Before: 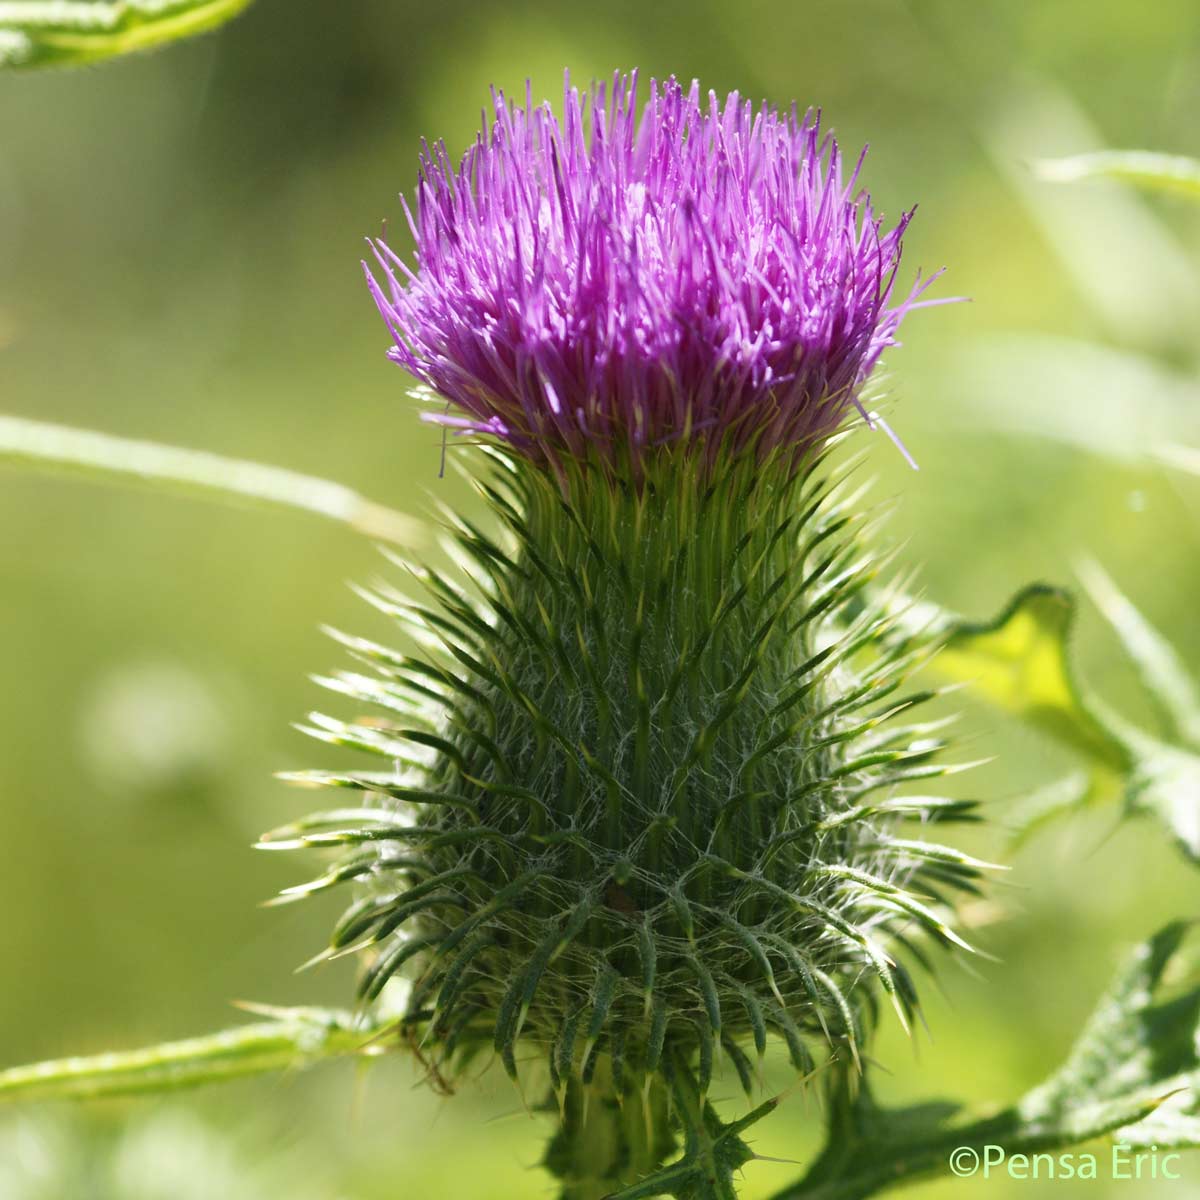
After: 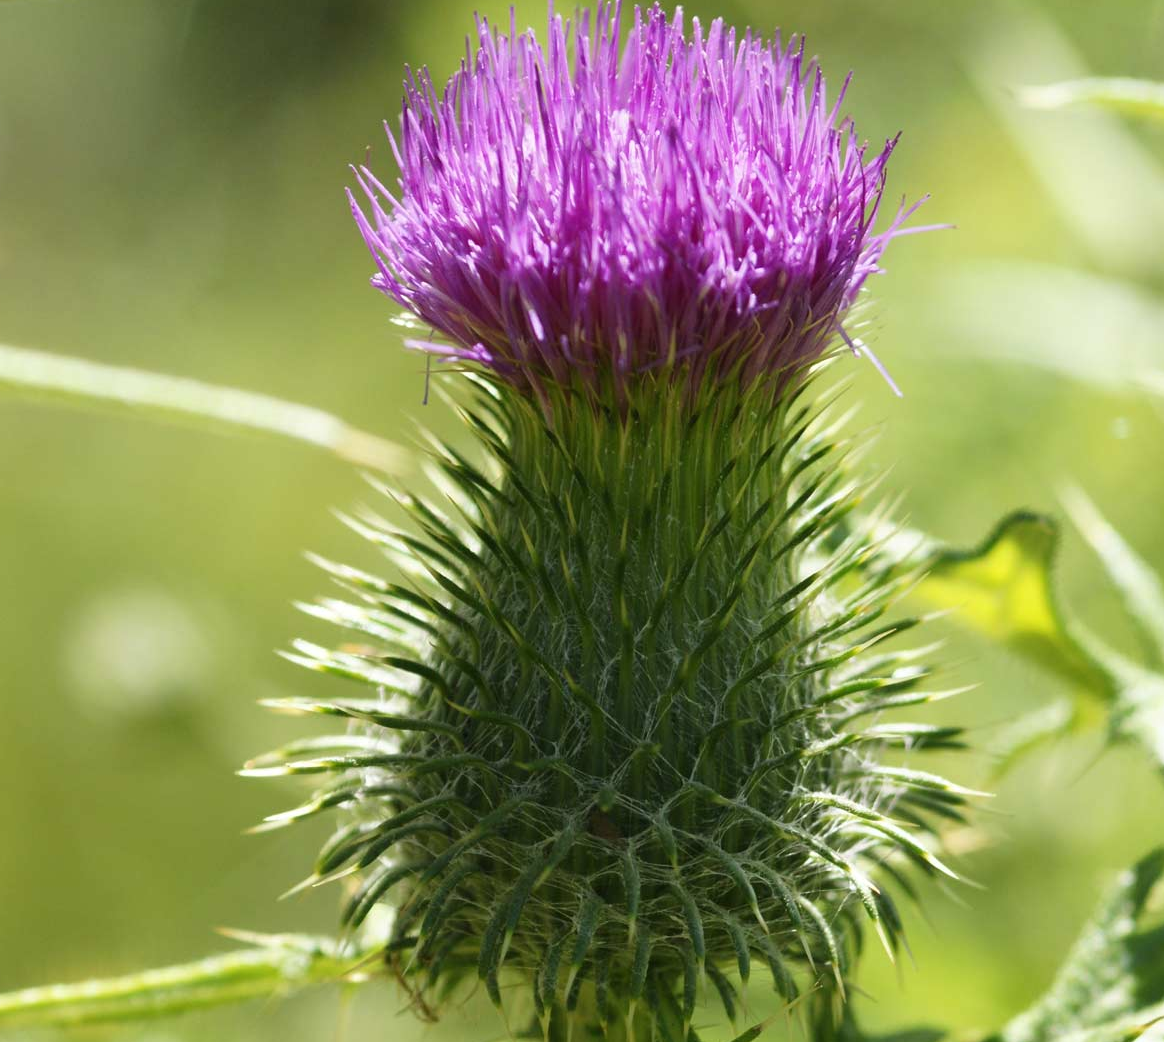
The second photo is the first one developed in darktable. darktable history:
crop: left 1.343%, top 6.126%, right 1.619%, bottom 6.96%
